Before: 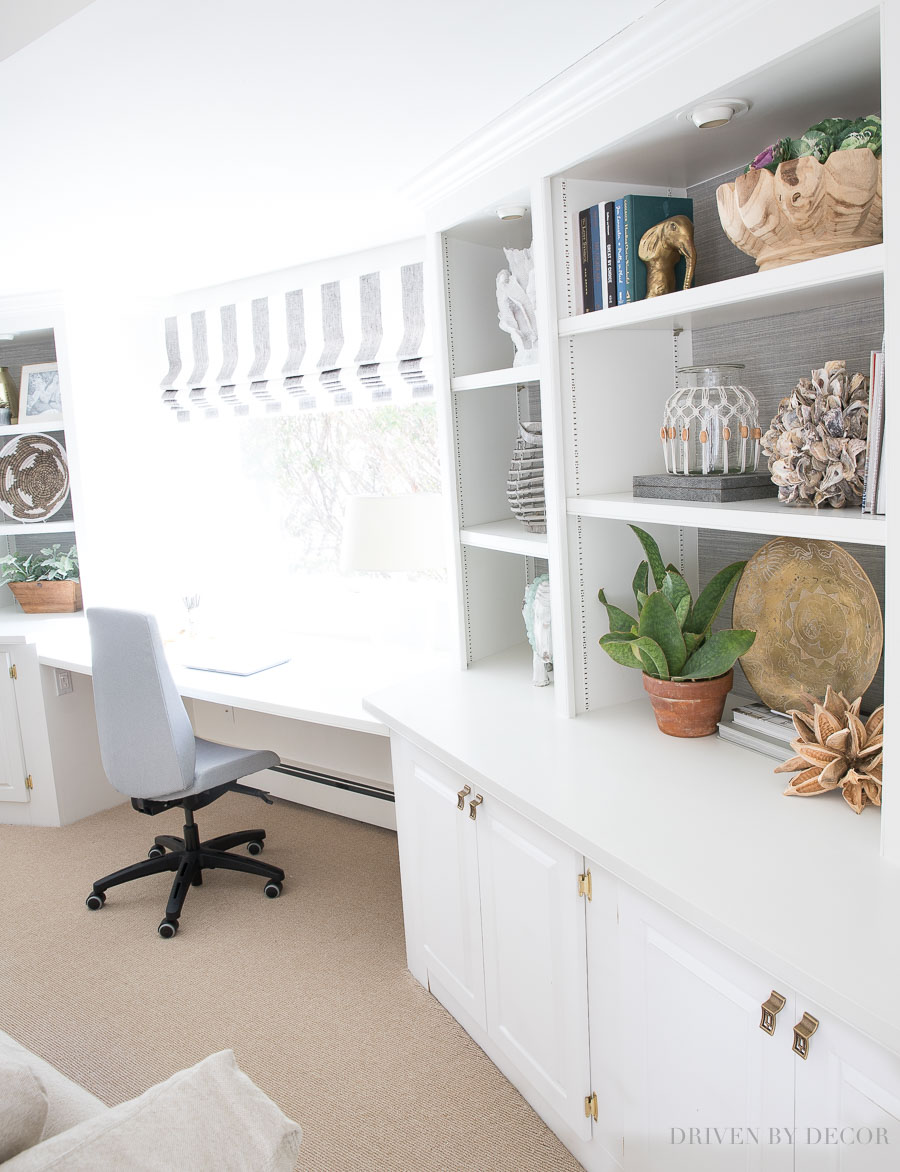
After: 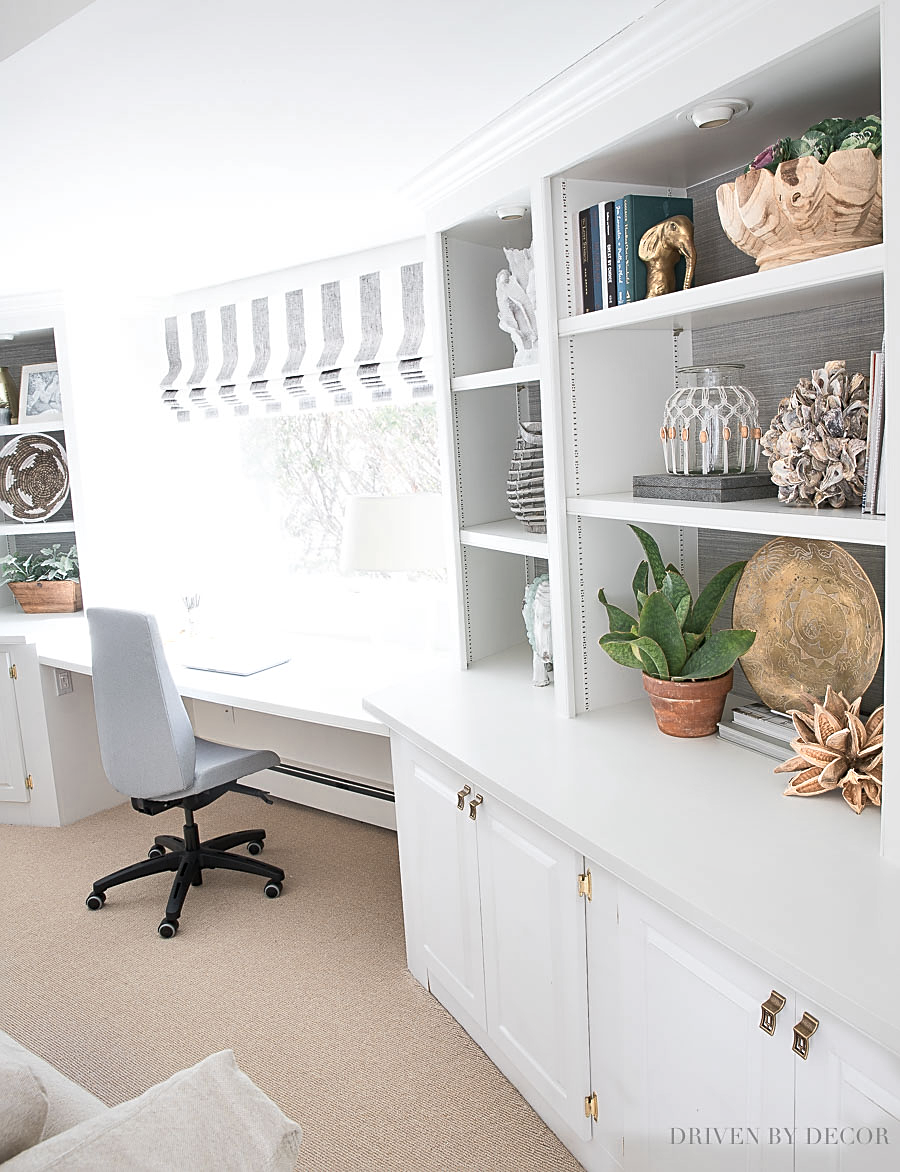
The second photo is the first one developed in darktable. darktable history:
white balance: red 1, blue 1
shadows and highlights: shadows -88.03, highlights -35.45, shadows color adjustment 99.15%, highlights color adjustment 0%, soften with gaussian
color zones: curves: ch0 [(0.018, 0.548) (0.224, 0.64) (0.425, 0.447) (0.675, 0.575) (0.732, 0.579)]; ch1 [(0.066, 0.487) (0.25, 0.5) (0.404, 0.43) (0.75, 0.421) (0.956, 0.421)]; ch2 [(0.044, 0.561) (0.215, 0.465) (0.399, 0.544) (0.465, 0.548) (0.614, 0.447) (0.724, 0.43) (0.882, 0.623) (0.956, 0.632)]
sharpen: on, module defaults
